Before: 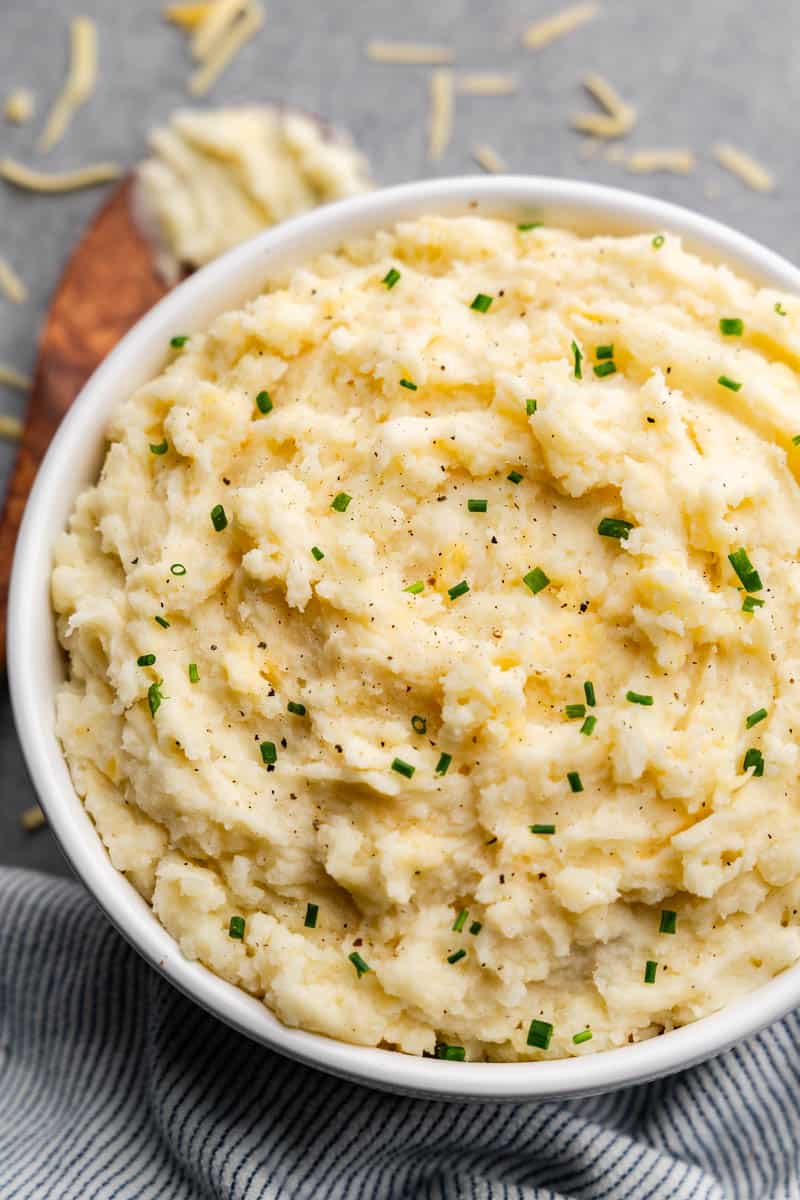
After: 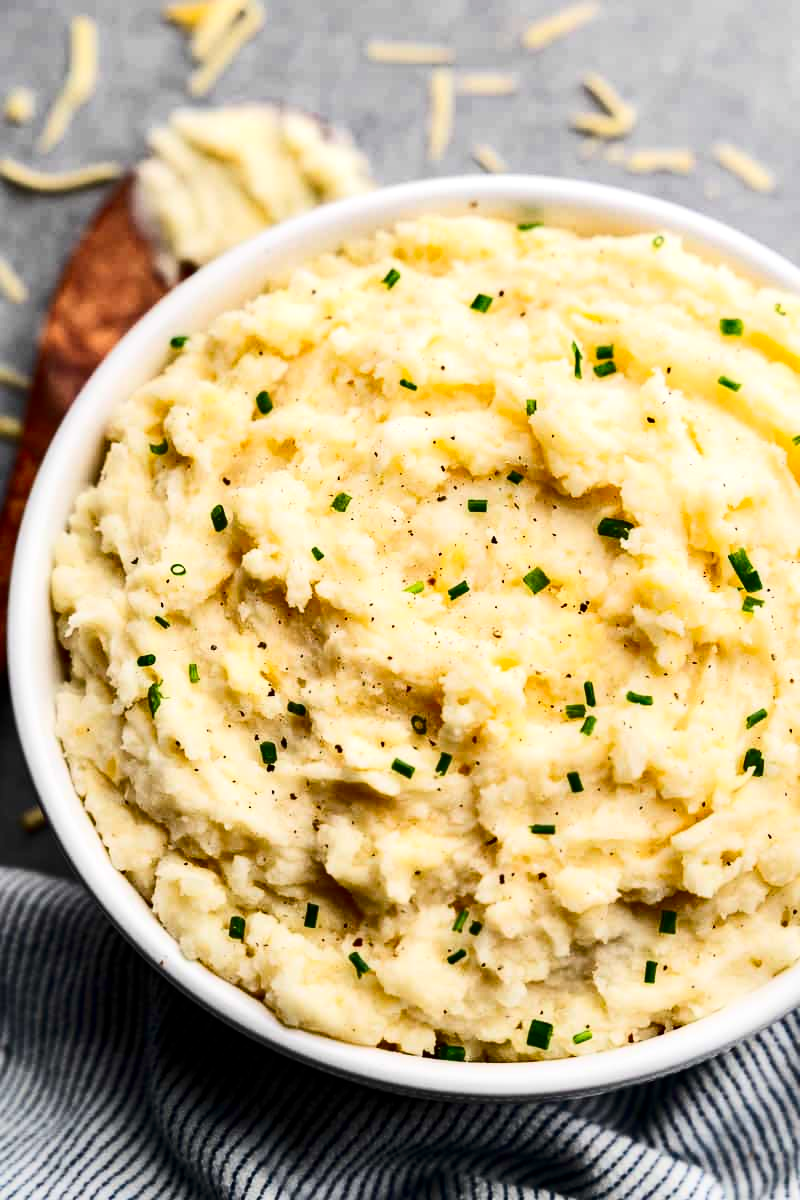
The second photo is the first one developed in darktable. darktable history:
local contrast: mode bilateral grid, contrast 20, coarseness 51, detail 119%, midtone range 0.2
contrast brightness saturation: contrast 0.339, brightness -0.071, saturation 0.169
